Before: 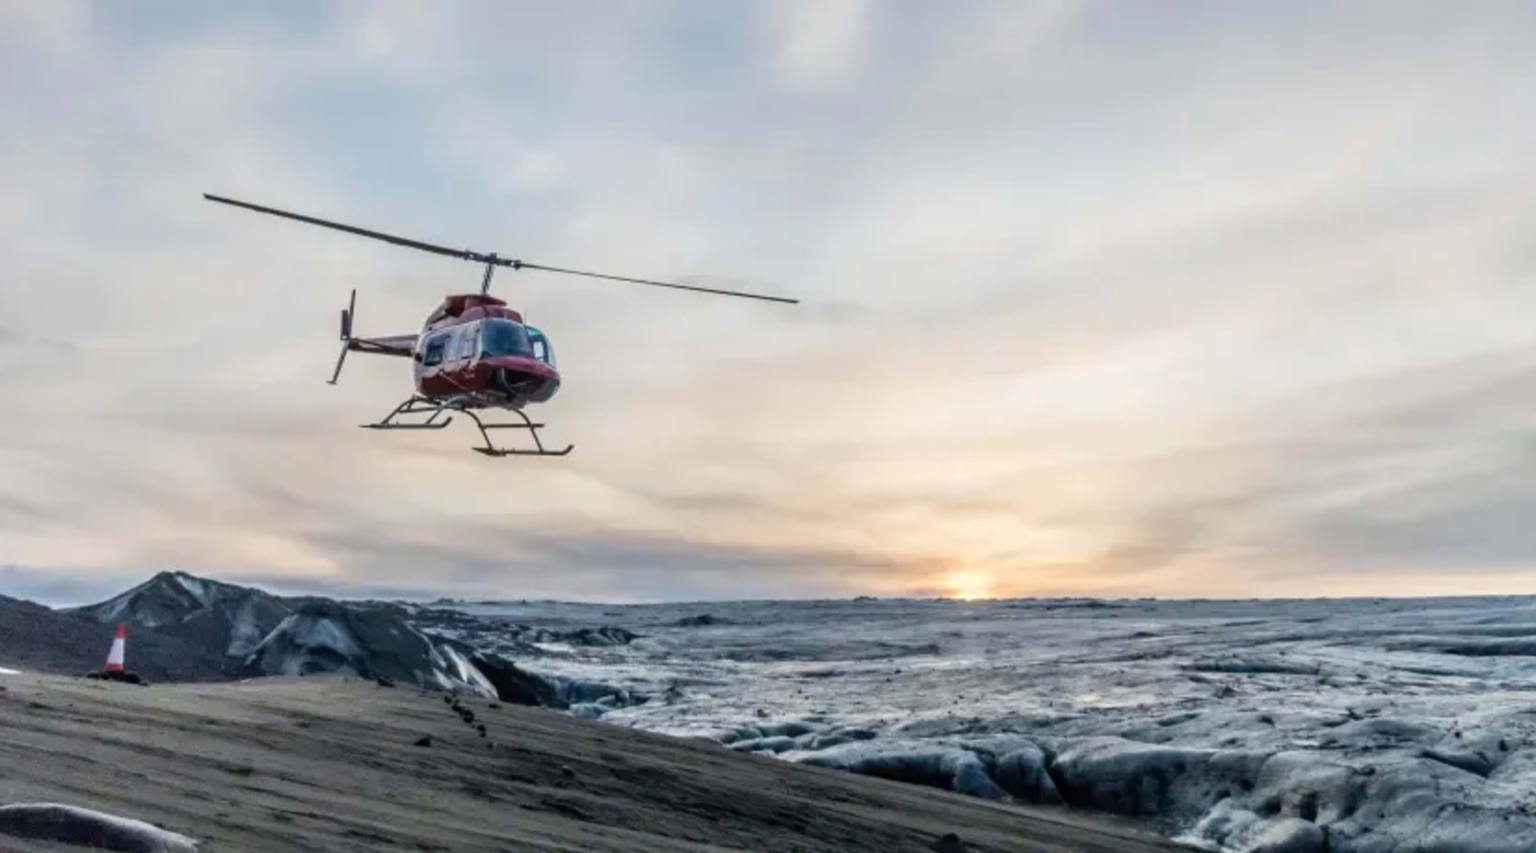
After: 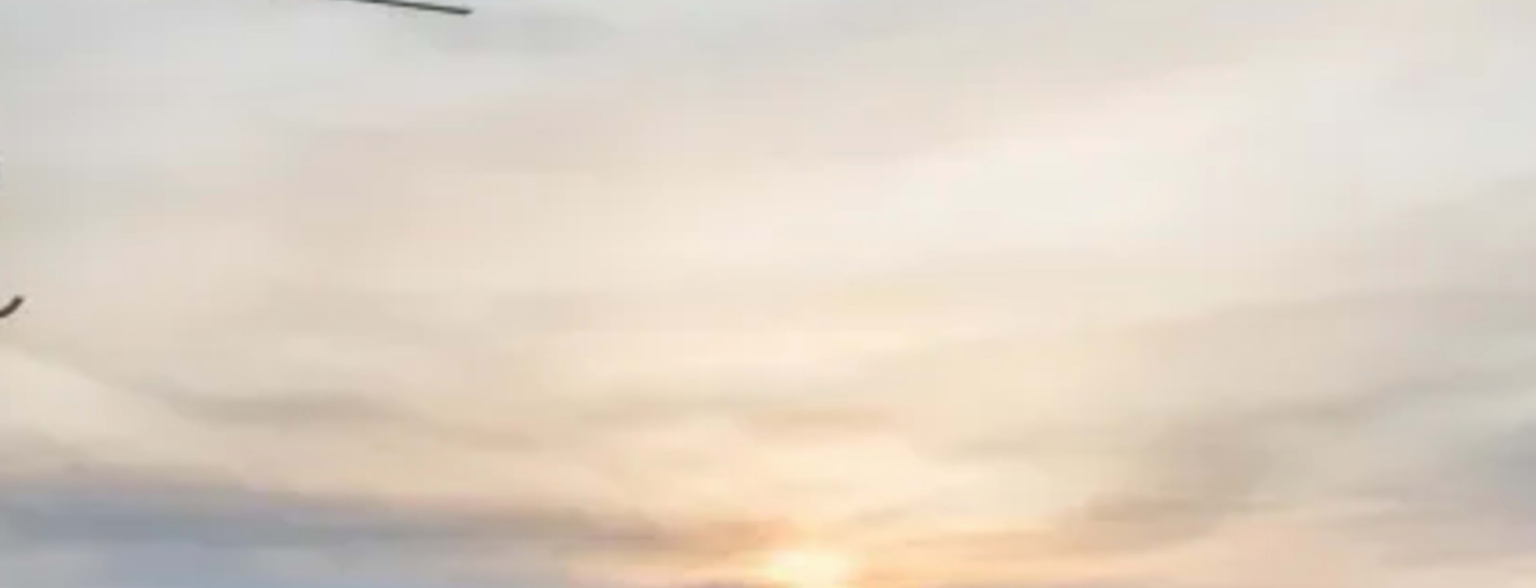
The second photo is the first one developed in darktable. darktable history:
contrast equalizer: octaves 7, y [[0.6 ×6], [0.55 ×6], [0 ×6], [0 ×6], [0 ×6]], mix -0.36
crop: left 36.607%, top 34.735%, right 13.146%, bottom 30.611%
